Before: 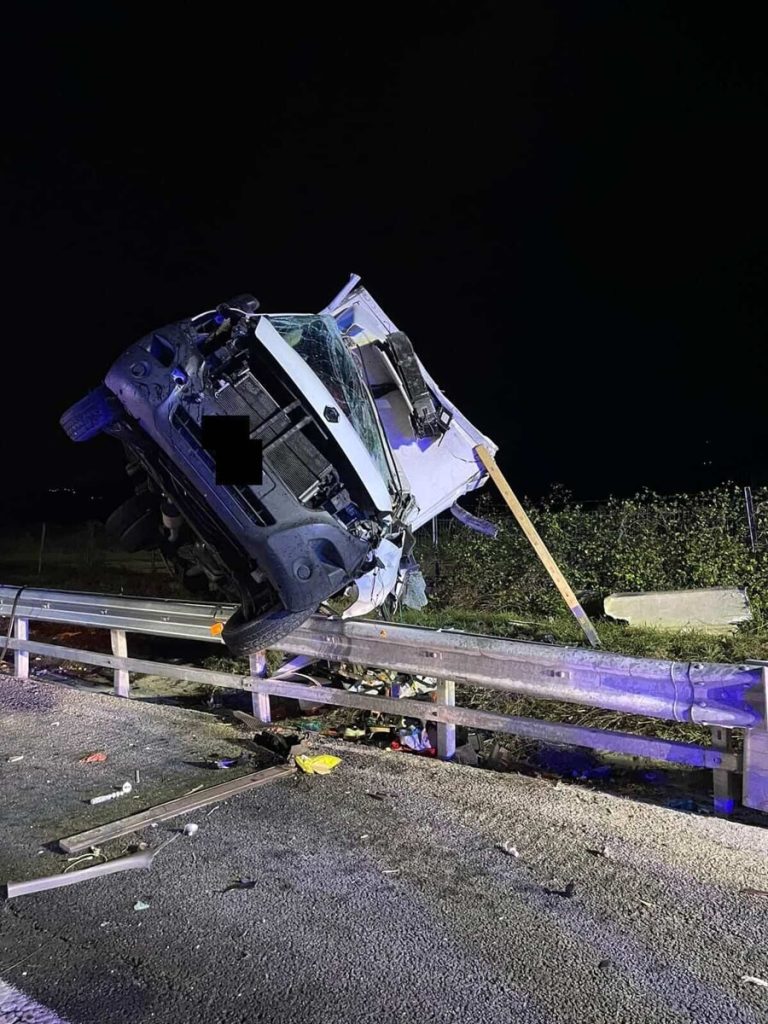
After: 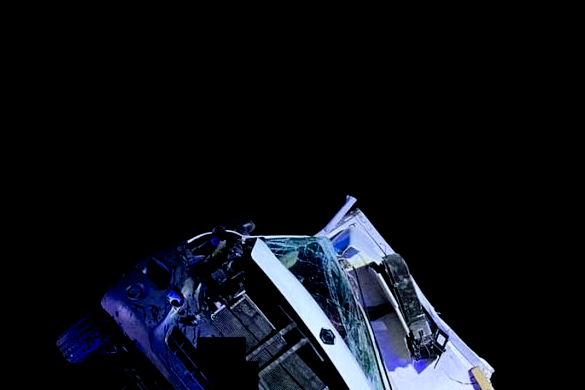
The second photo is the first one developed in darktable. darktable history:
haze removal: strength 0.02, distance 0.25, compatibility mode true, adaptive false
filmic rgb: black relative exposure -6.3 EV, white relative exposure 2.8 EV, threshold 3 EV, target black luminance 0%, hardness 4.6, latitude 67.35%, contrast 1.292, shadows ↔ highlights balance -3.5%, preserve chrominance no, color science v4 (2020), contrast in shadows soft, enable highlight reconstruction true
color calibration: illuminant custom, x 0.368, y 0.373, temperature 4330.32 K
crop: left 0.579%, top 7.627%, right 23.167%, bottom 54.275%
